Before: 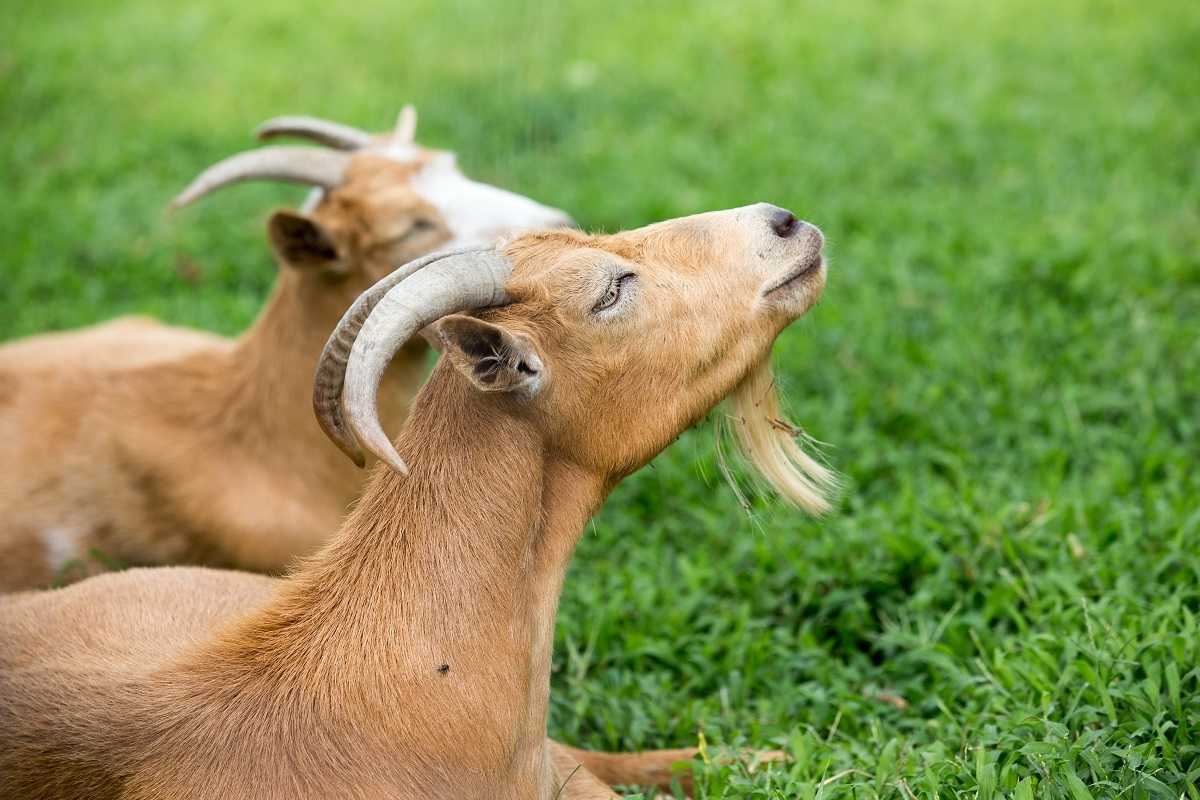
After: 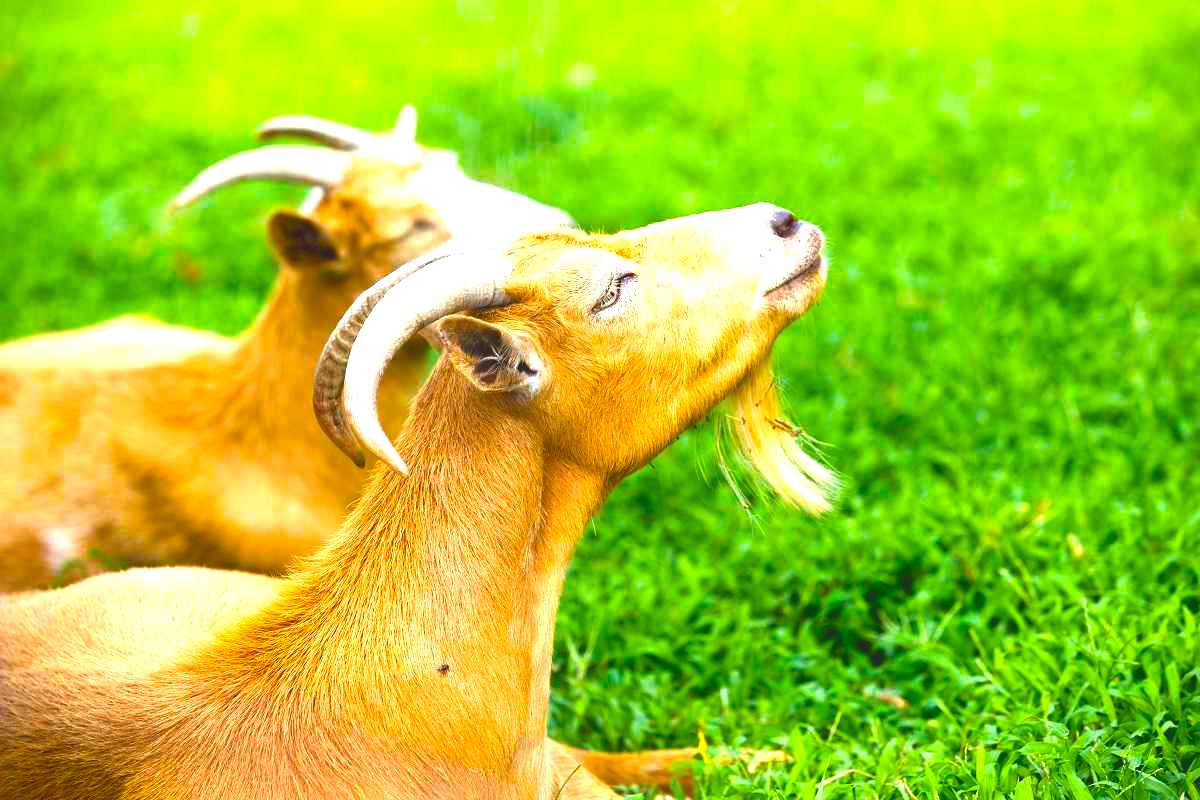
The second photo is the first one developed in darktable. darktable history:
tone curve: curves: ch0 [(0, 0) (0.641, 0.595) (1, 1)], color space Lab, independent channels, preserve colors none
exposure: black level correction 0, exposure 1.2 EV, compensate highlight preservation false
color balance rgb: global offset › luminance 1.998%, linear chroma grading › shadows 15.32%, perceptual saturation grading › global saturation 29.993%, global vibrance 45.322%
